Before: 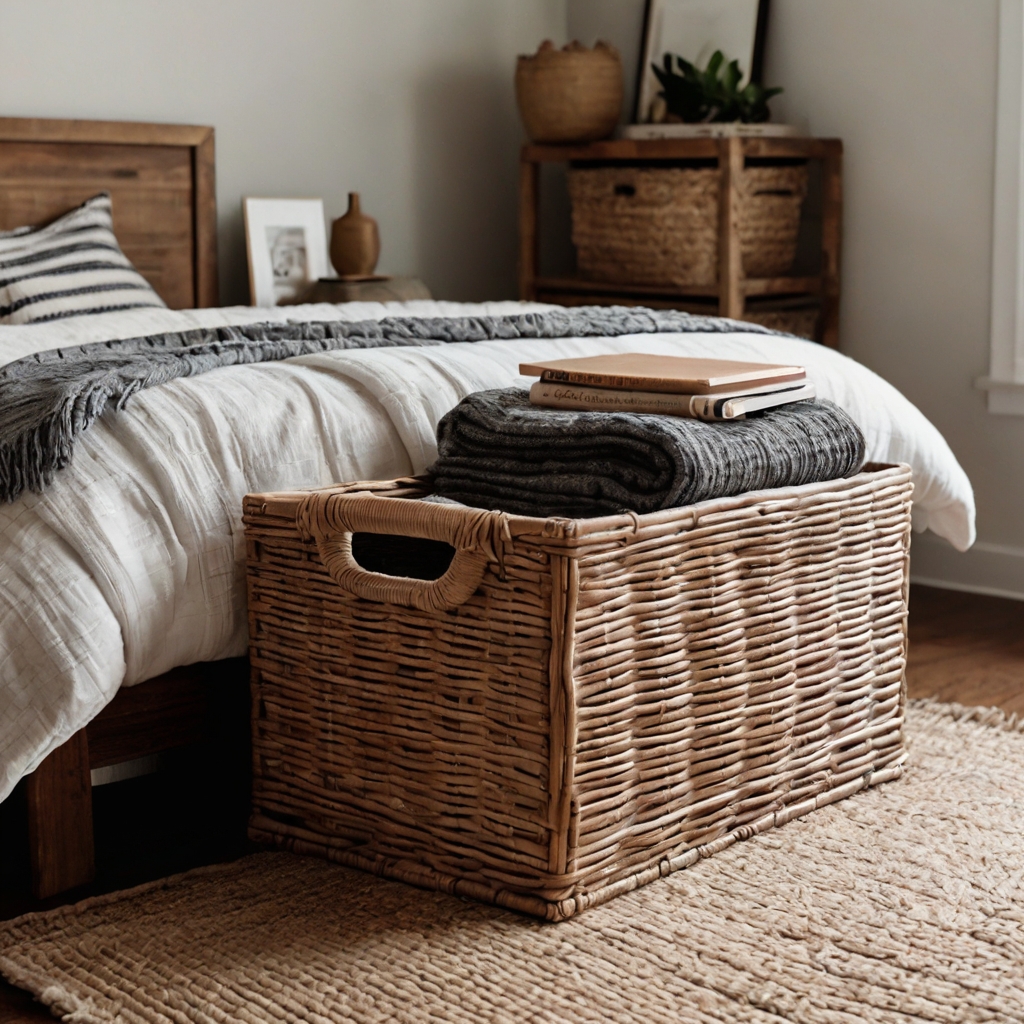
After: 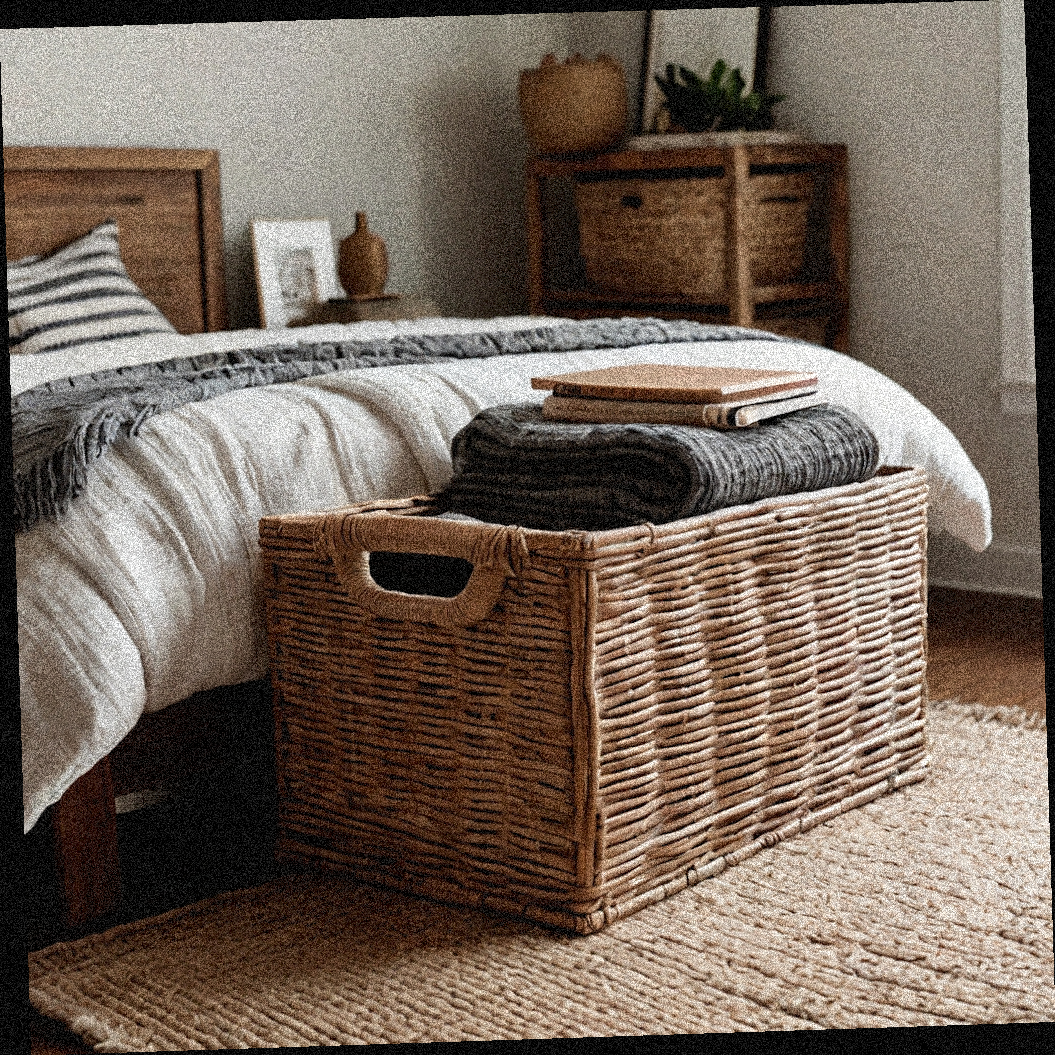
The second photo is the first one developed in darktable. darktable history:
rotate and perspective: rotation -1.77°, lens shift (horizontal) 0.004, automatic cropping off
grain: coarseness 3.75 ISO, strength 100%, mid-tones bias 0%
